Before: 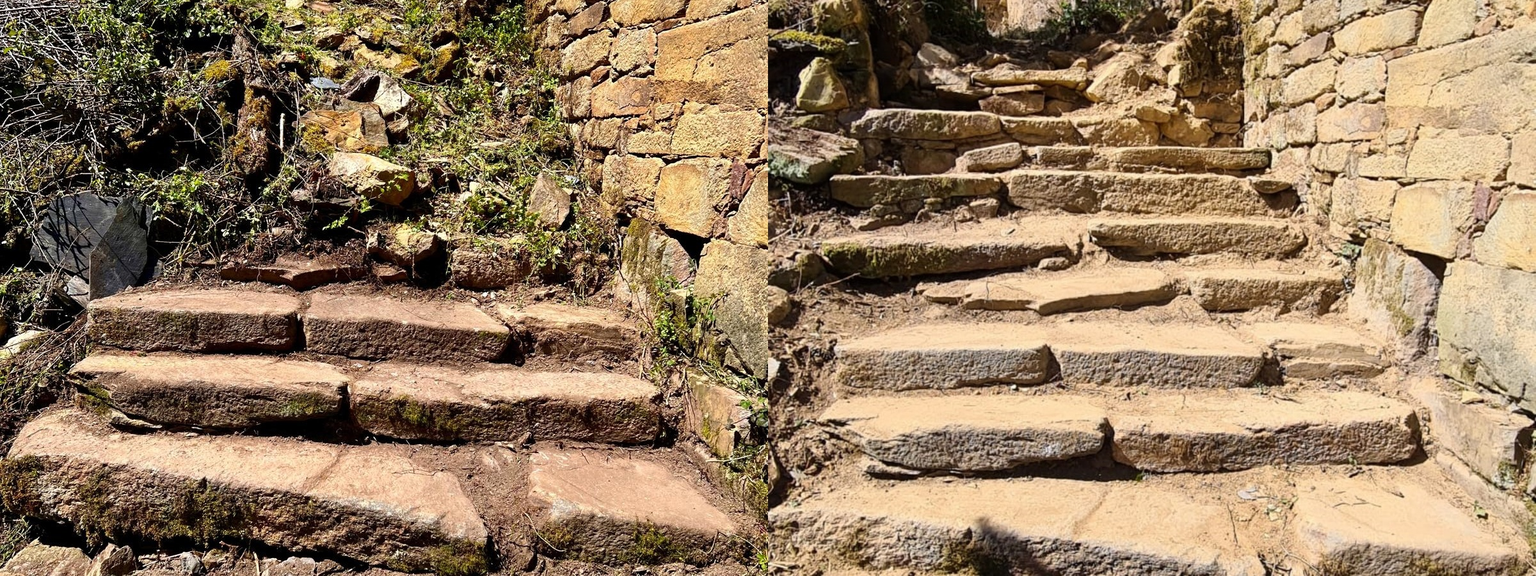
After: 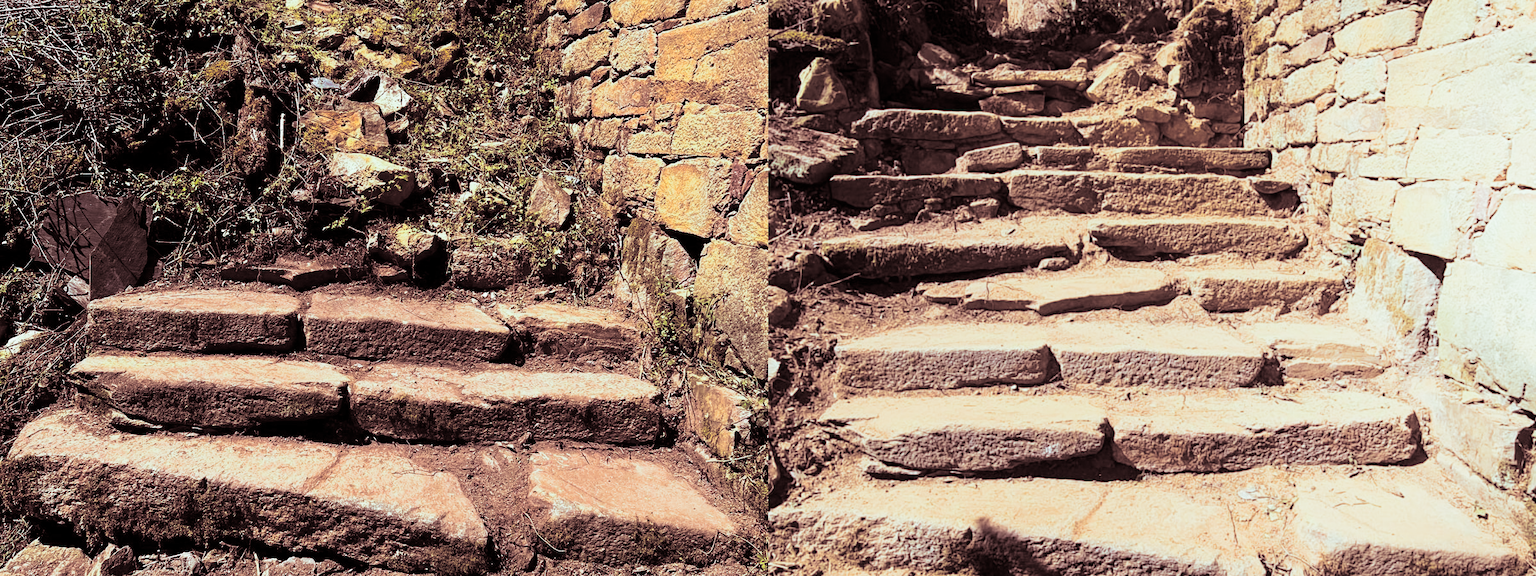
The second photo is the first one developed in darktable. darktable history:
shadows and highlights: shadows -54.3, highlights 86.09, soften with gaussian
contrast brightness saturation: contrast 0.08, saturation 0.2
split-toning: shadows › saturation 0.3, highlights › hue 180°, highlights › saturation 0.3, compress 0%
